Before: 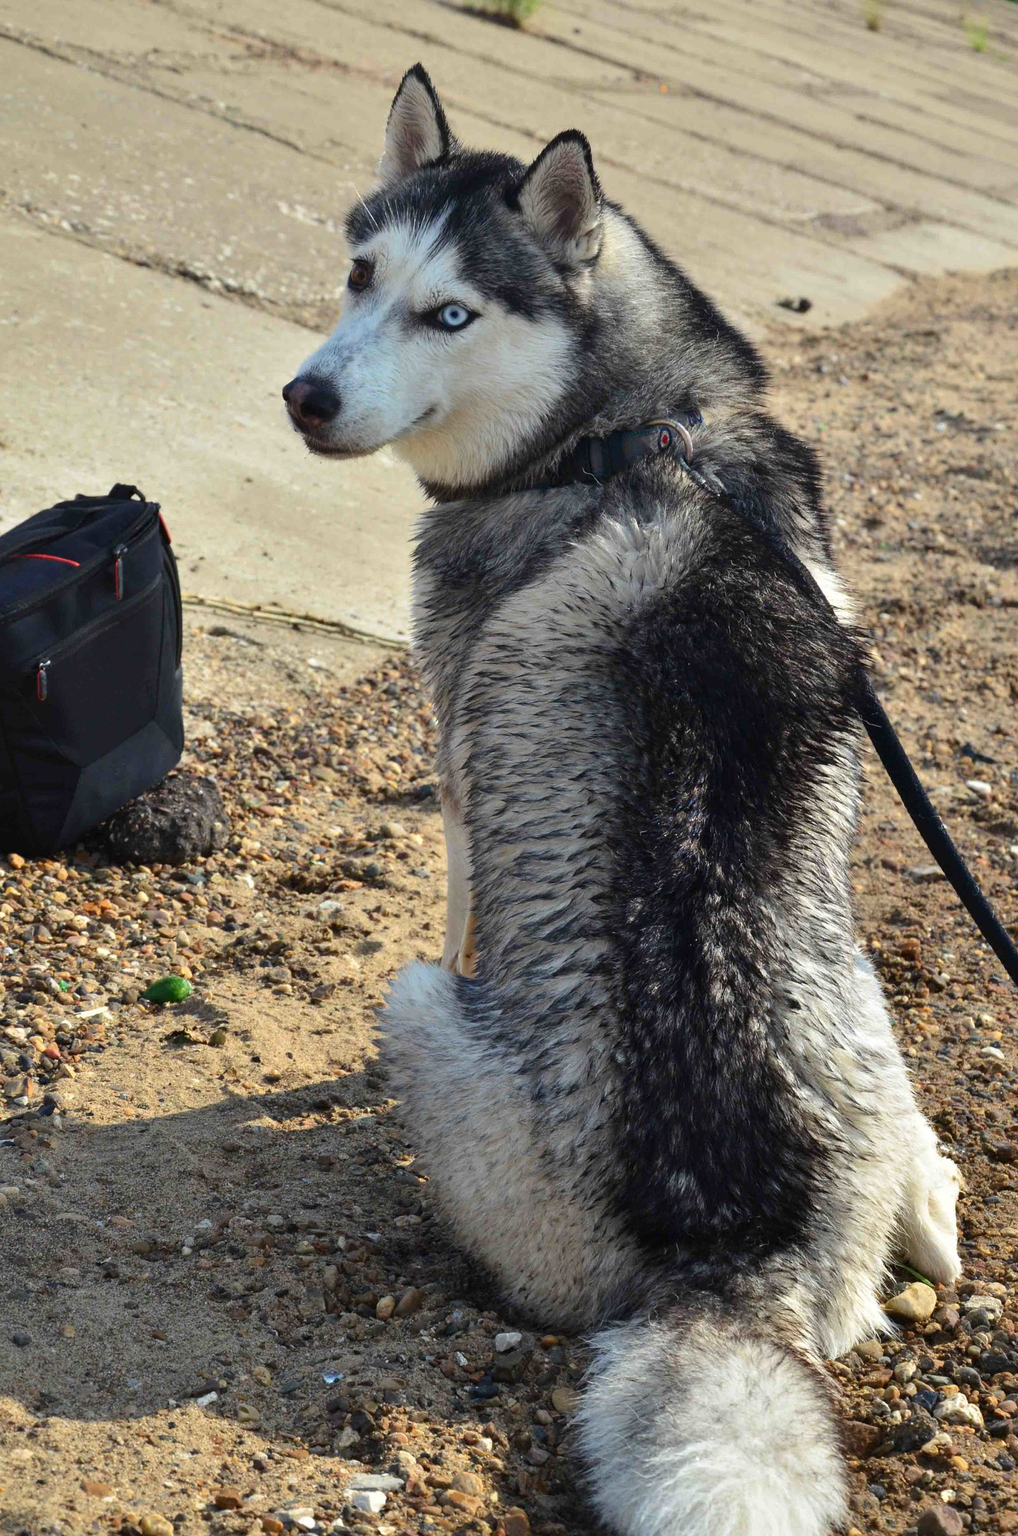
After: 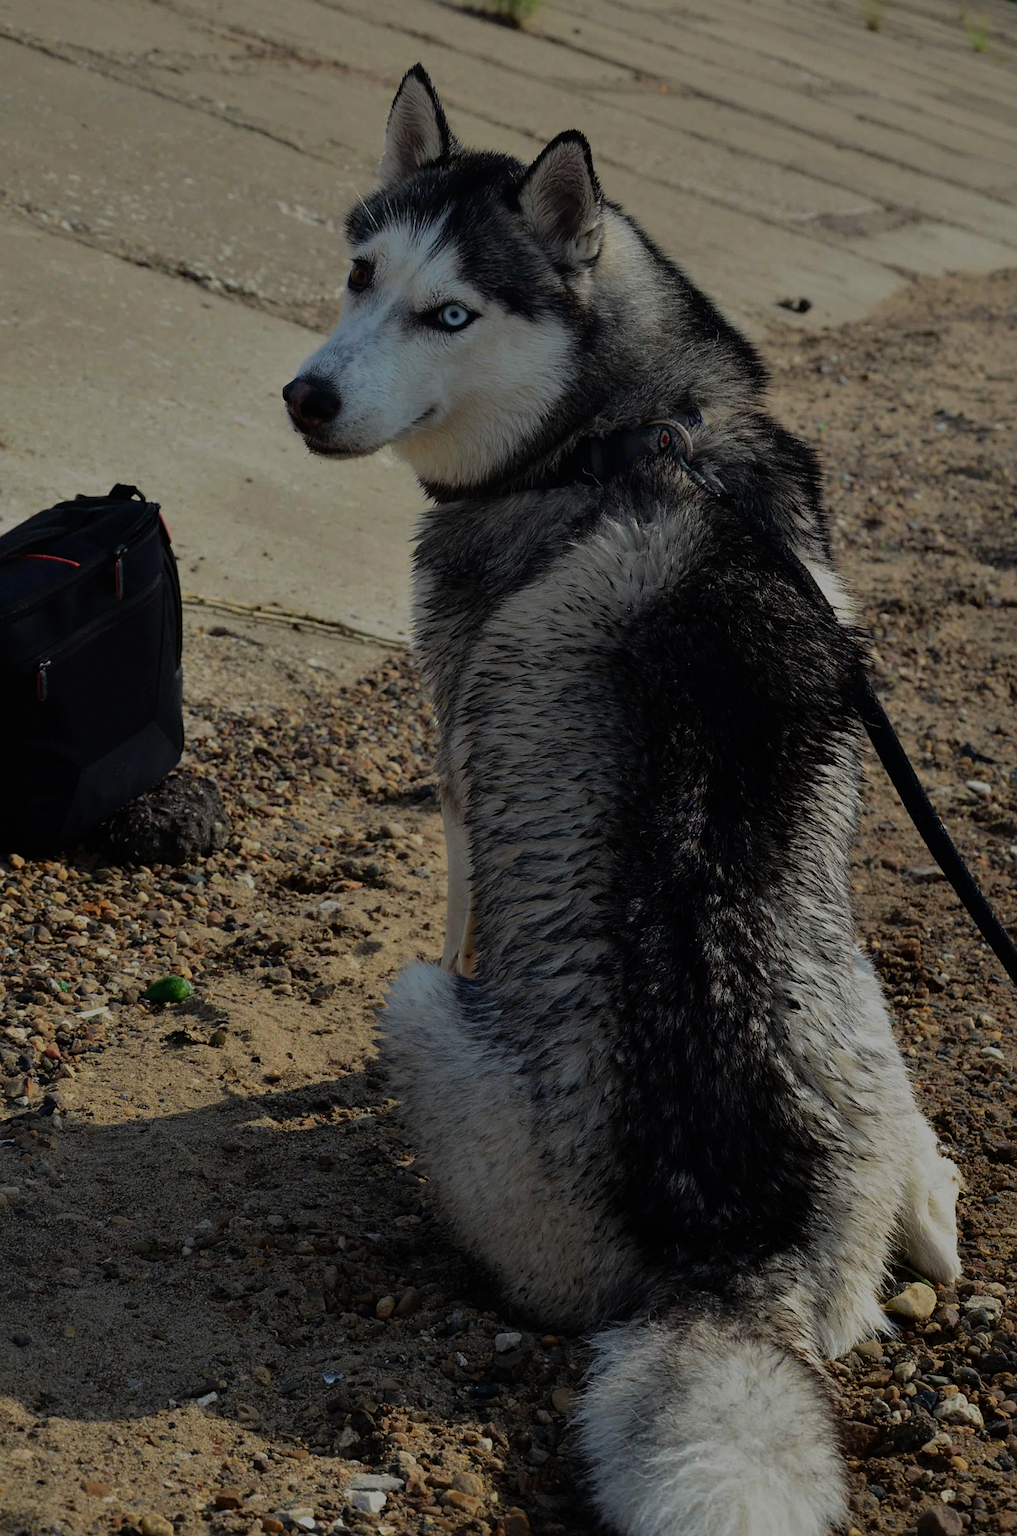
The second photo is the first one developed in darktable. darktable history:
sharpen: amount 0.212
exposure: exposure -1.965 EV, compensate highlight preservation false
tone equalizer: -8 EV -0.772 EV, -7 EV -0.716 EV, -6 EV -0.572 EV, -5 EV -0.412 EV, -3 EV 0.382 EV, -2 EV 0.6 EV, -1 EV 0.694 EV, +0 EV 0.752 EV
